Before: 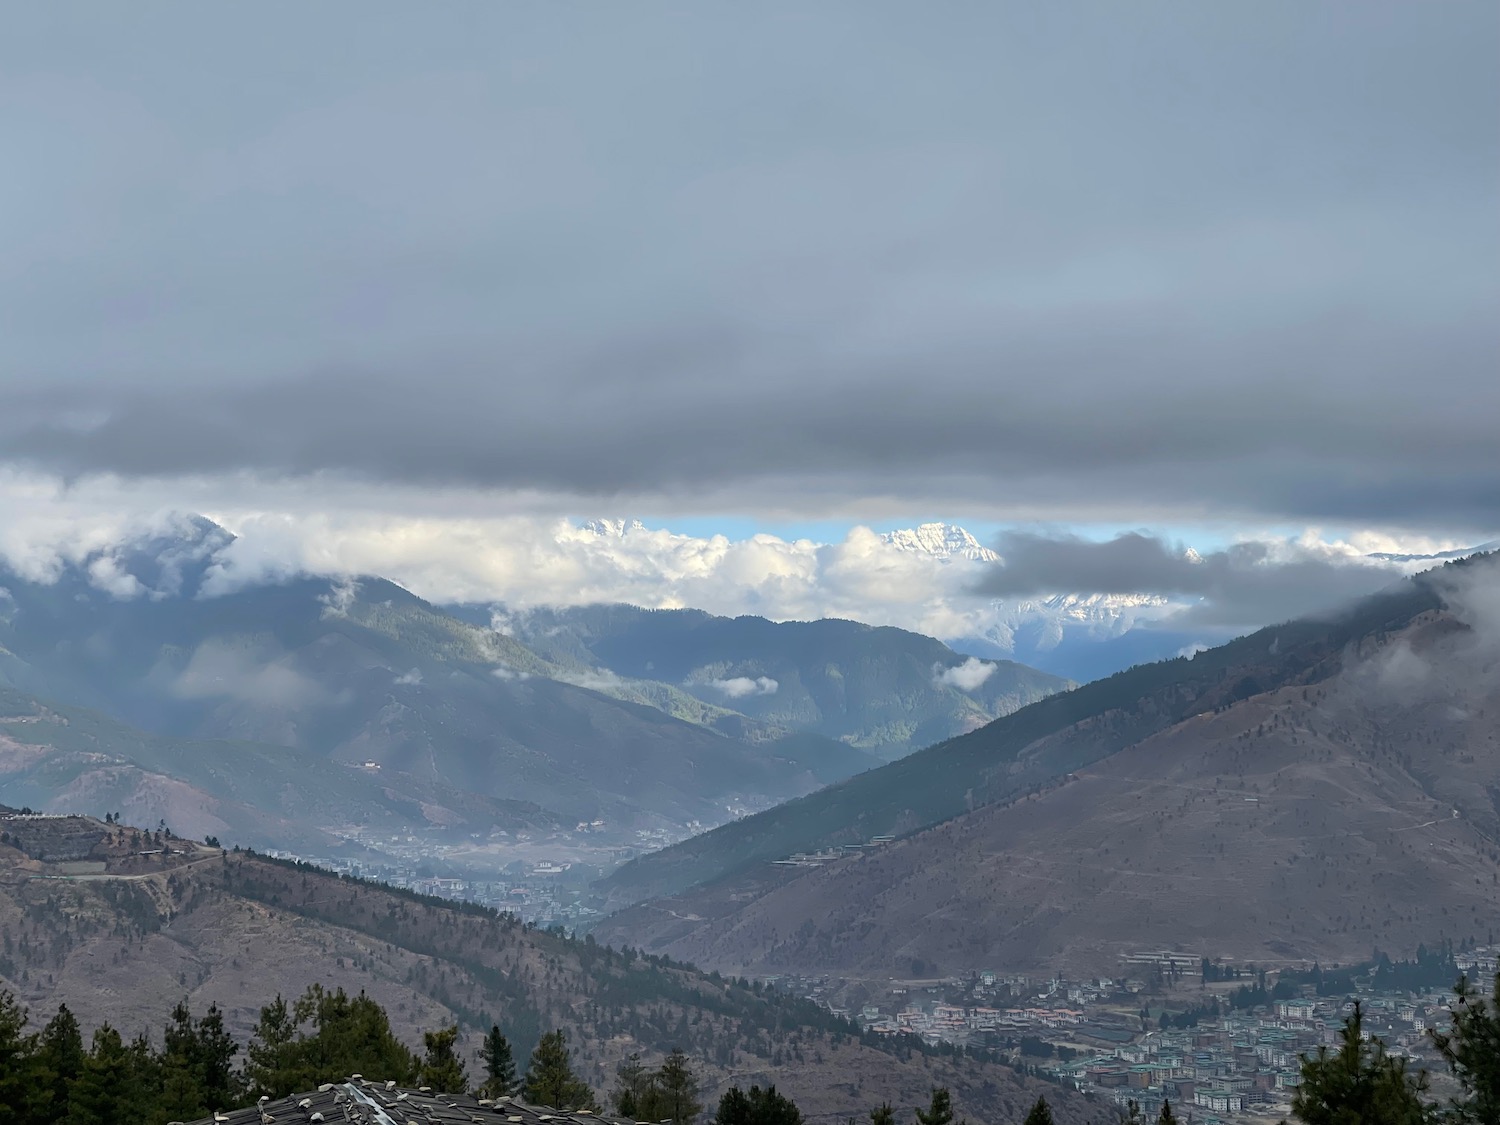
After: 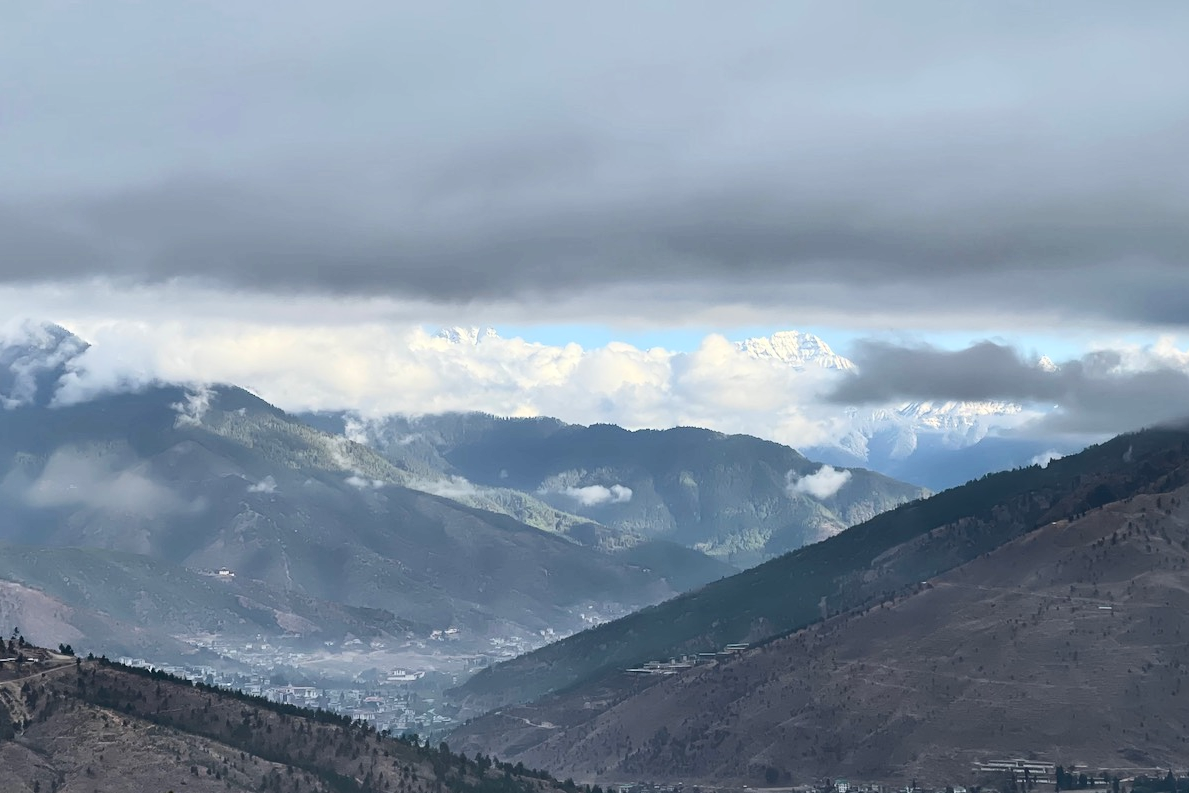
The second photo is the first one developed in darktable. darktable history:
contrast brightness saturation: contrast 0.292
crop: left 9.755%, top 17.152%, right 10.966%, bottom 12.322%
